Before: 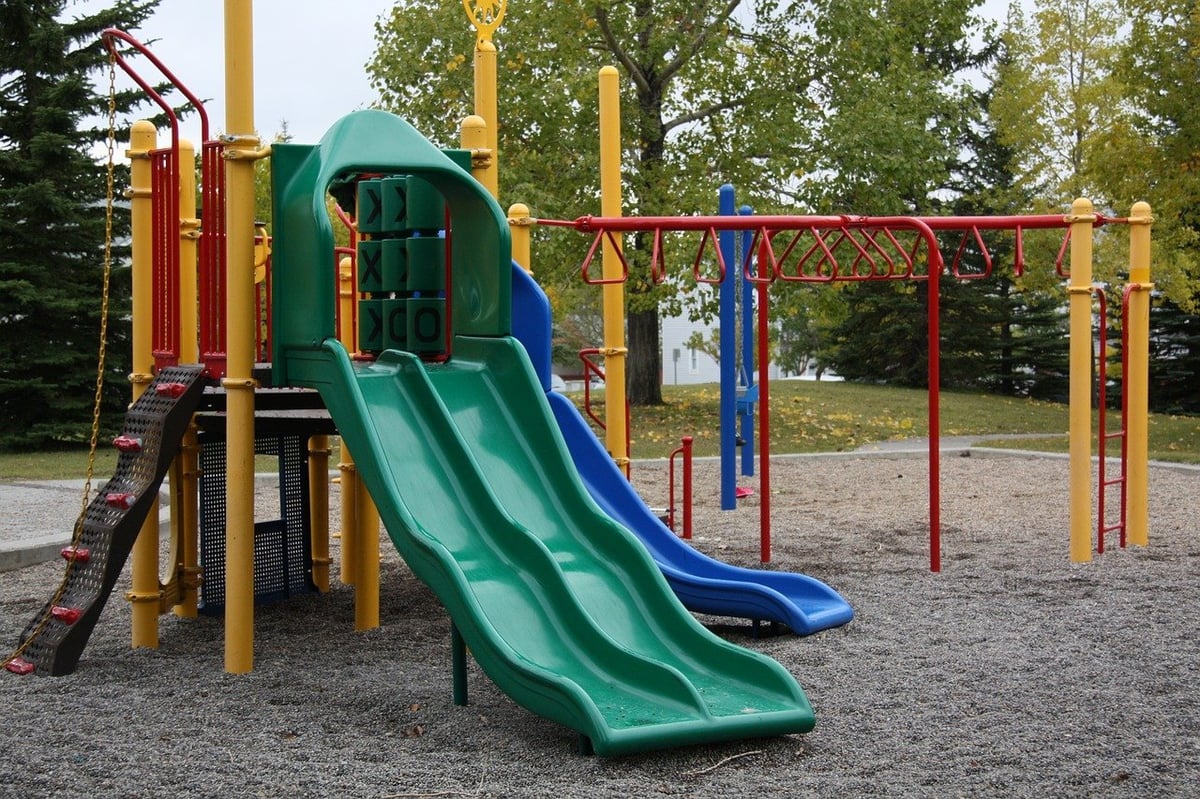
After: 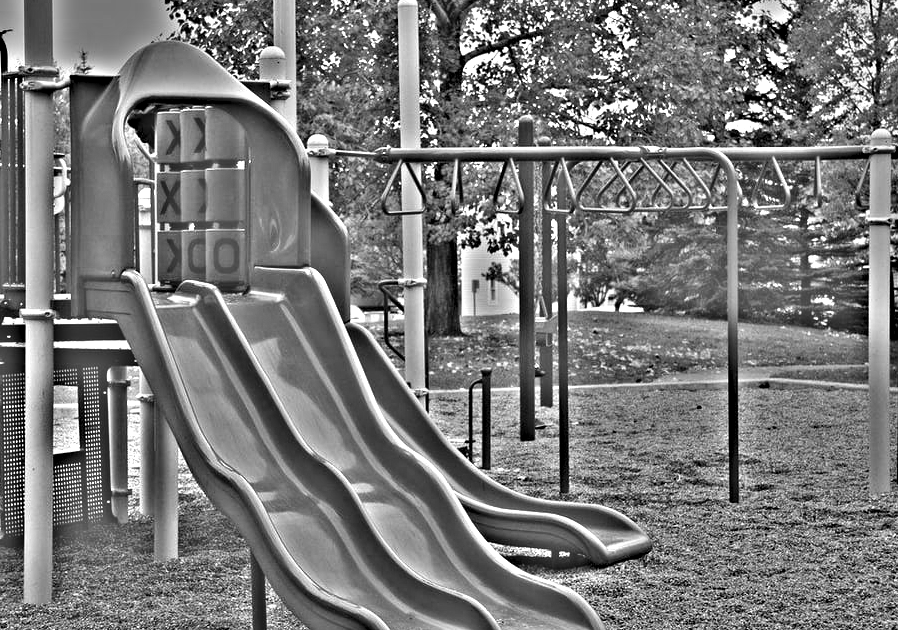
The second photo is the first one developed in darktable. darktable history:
crop: left 16.768%, top 8.653%, right 8.362%, bottom 12.485%
exposure: black level correction 0.001, exposure -0.125 EV, compensate exposure bias true, compensate highlight preservation false
highpass: sharpness 49.79%, contrast boost 49.79%
